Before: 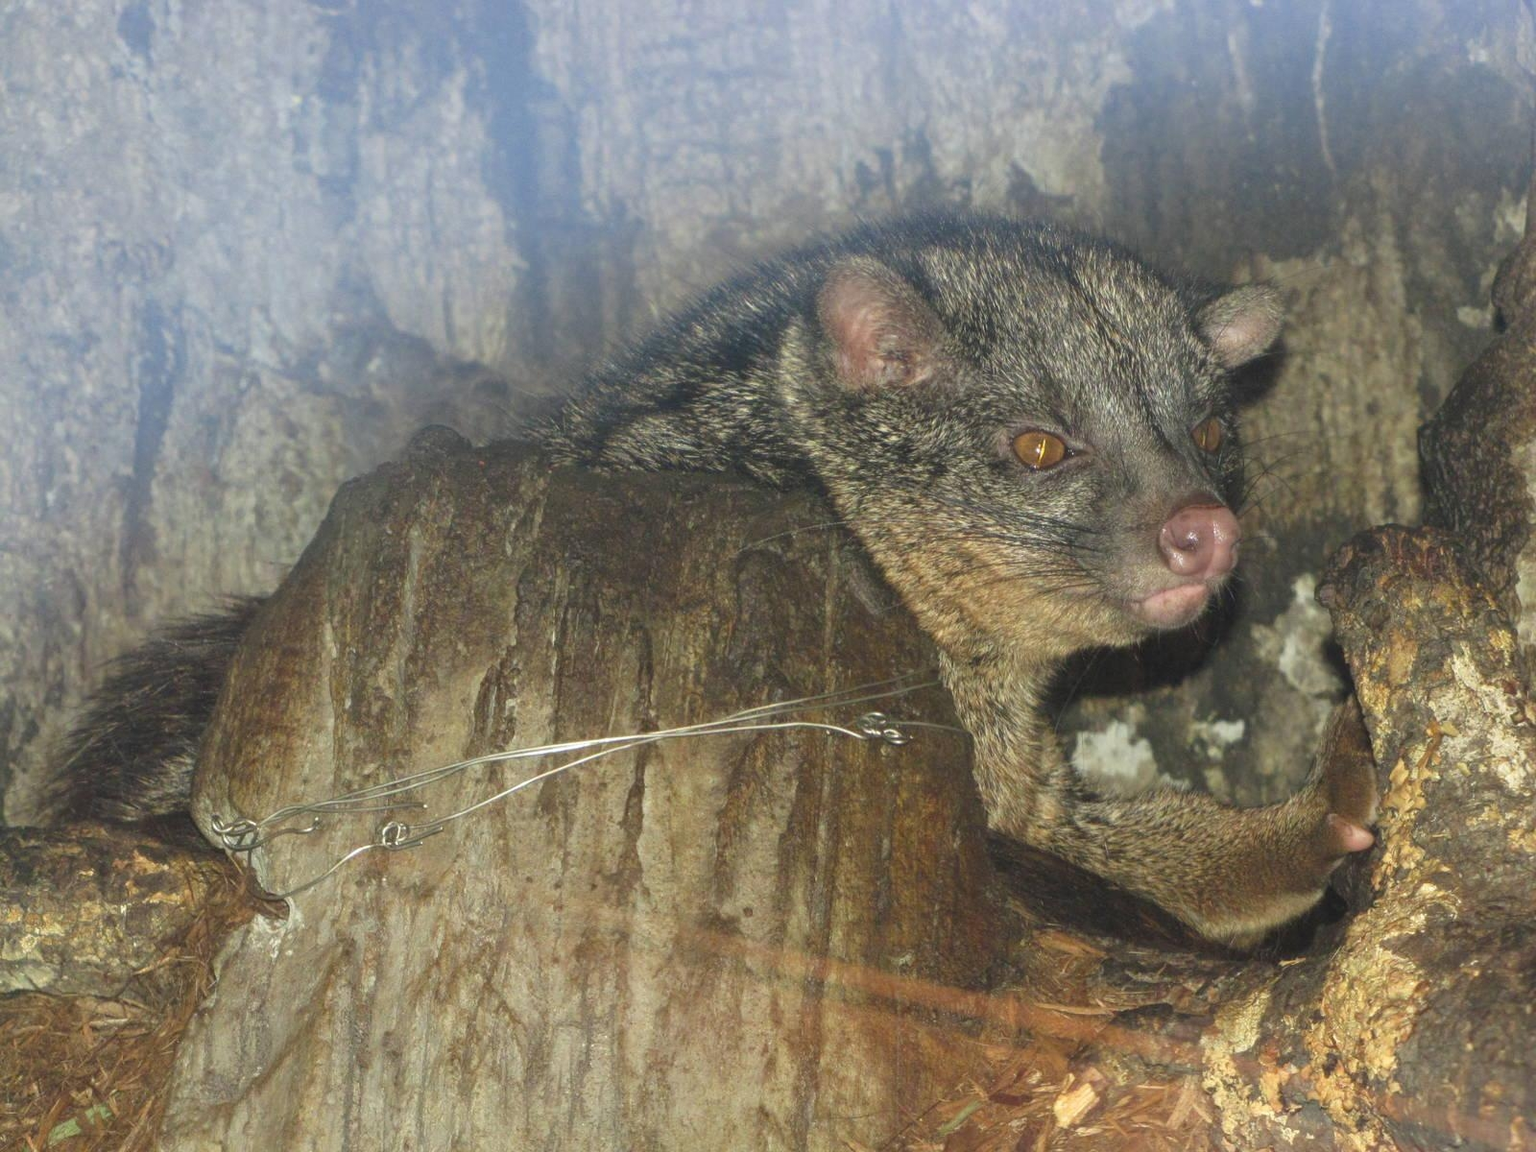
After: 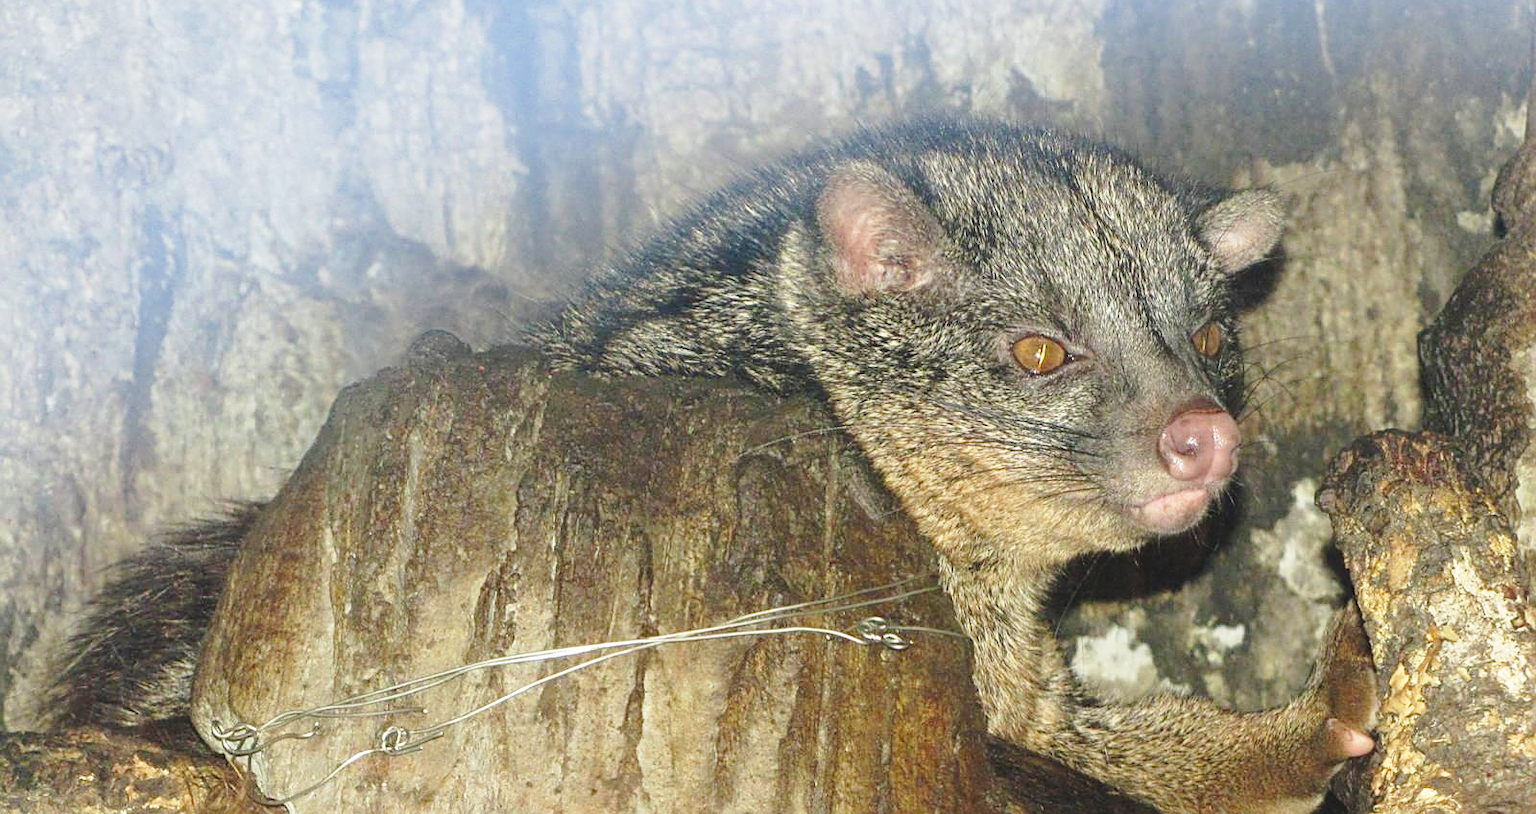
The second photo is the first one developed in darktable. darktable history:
crop and rotate: top 8.293%, bottom 20.996%
base curve: curves: ch0 [(0, 0) (0.028, 0.03) (0.121, 0.232) (0.46, 0.748) (0.859, 0.968) (1, 1)], preserve colors none
sharpen: on, module defaults
